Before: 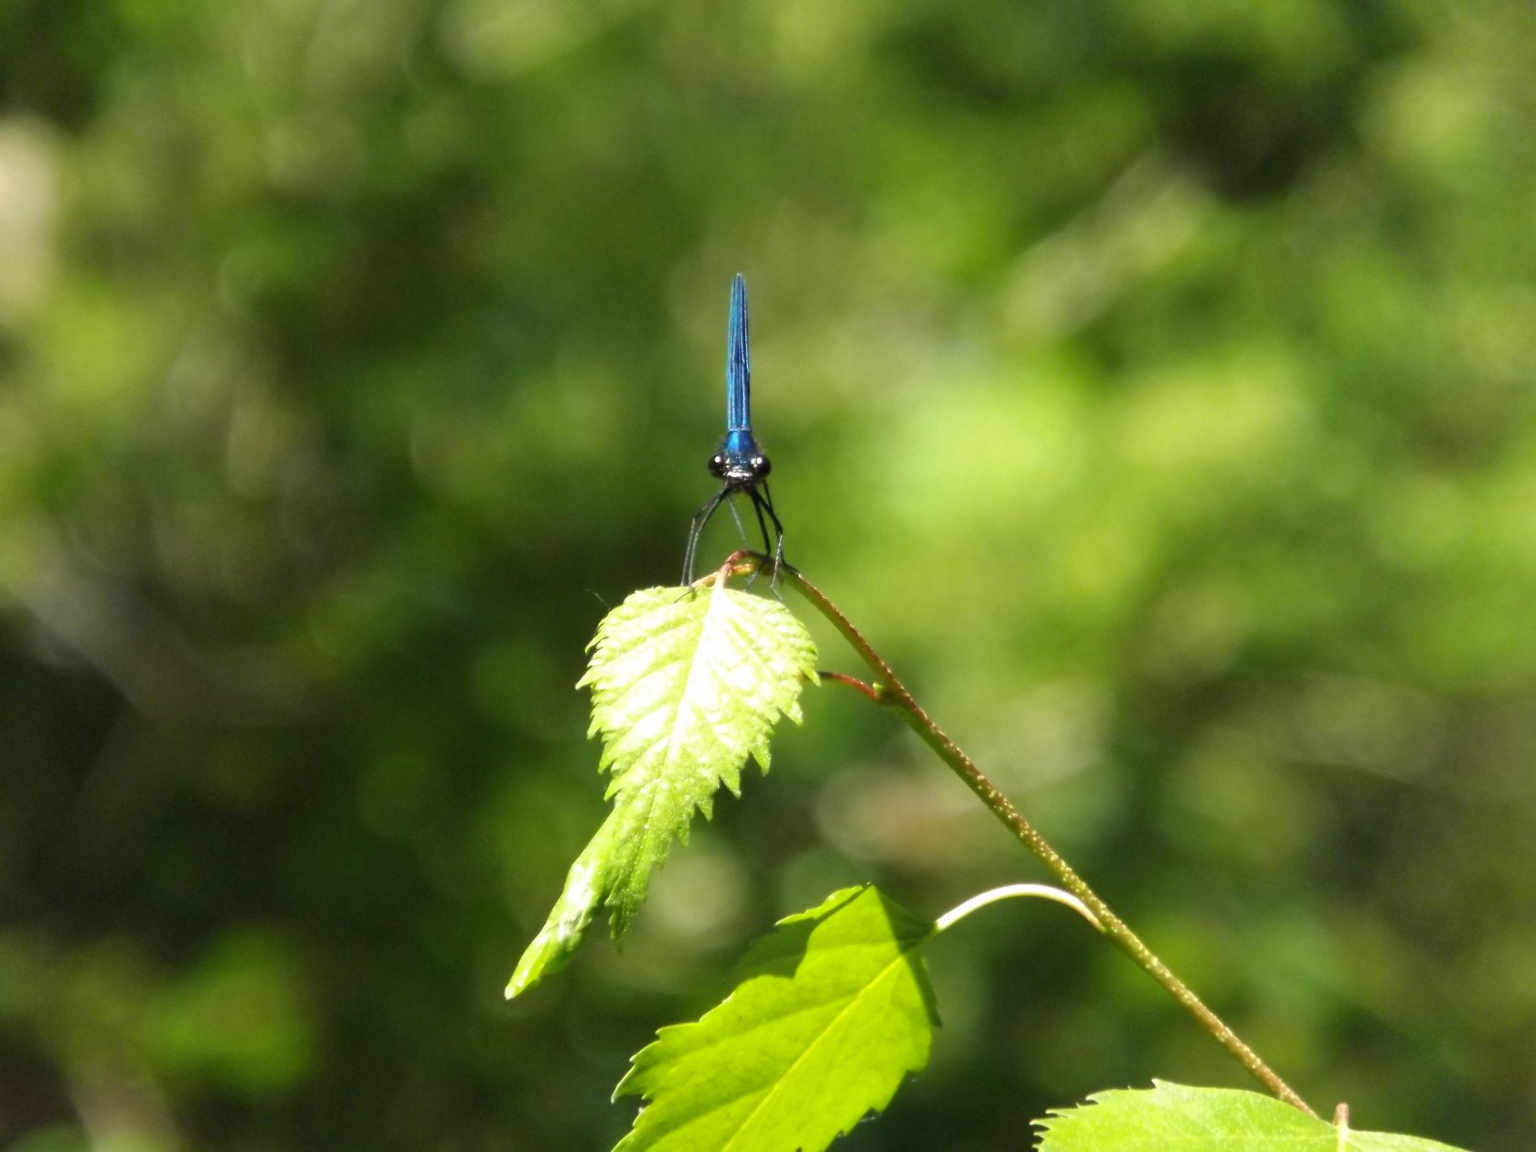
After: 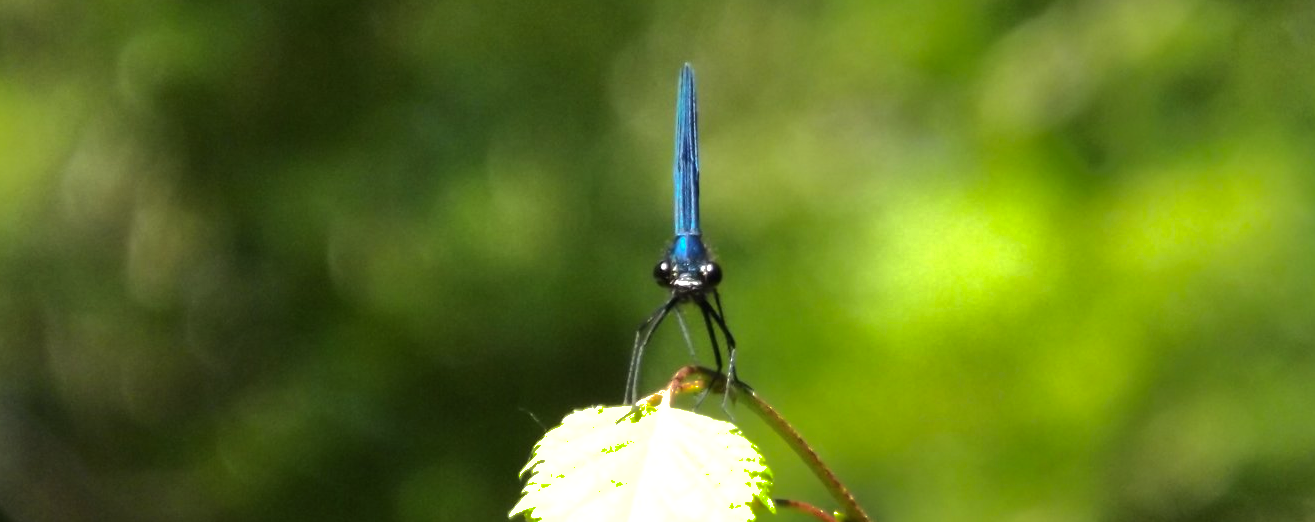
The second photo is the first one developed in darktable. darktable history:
tone equalizer: -8 EV -0.456 EV, -7 EV -0.411 EV, -6 EV -0.33 EV, -5 EV -0.236 EV, -3 EV 0.208 EV, -2 EV 0.348 EV, -1 EV 0.389 EV, +0 EV 0.447 EV, edges refinement/feathering 500, mask exposure compensation -1.57 EV, preserve details no
shadows and highlights: shadows -18.27, highlights -73.53
crop: left 7.224%, top 18.739%, right 14.461%, bottom 39.678%
